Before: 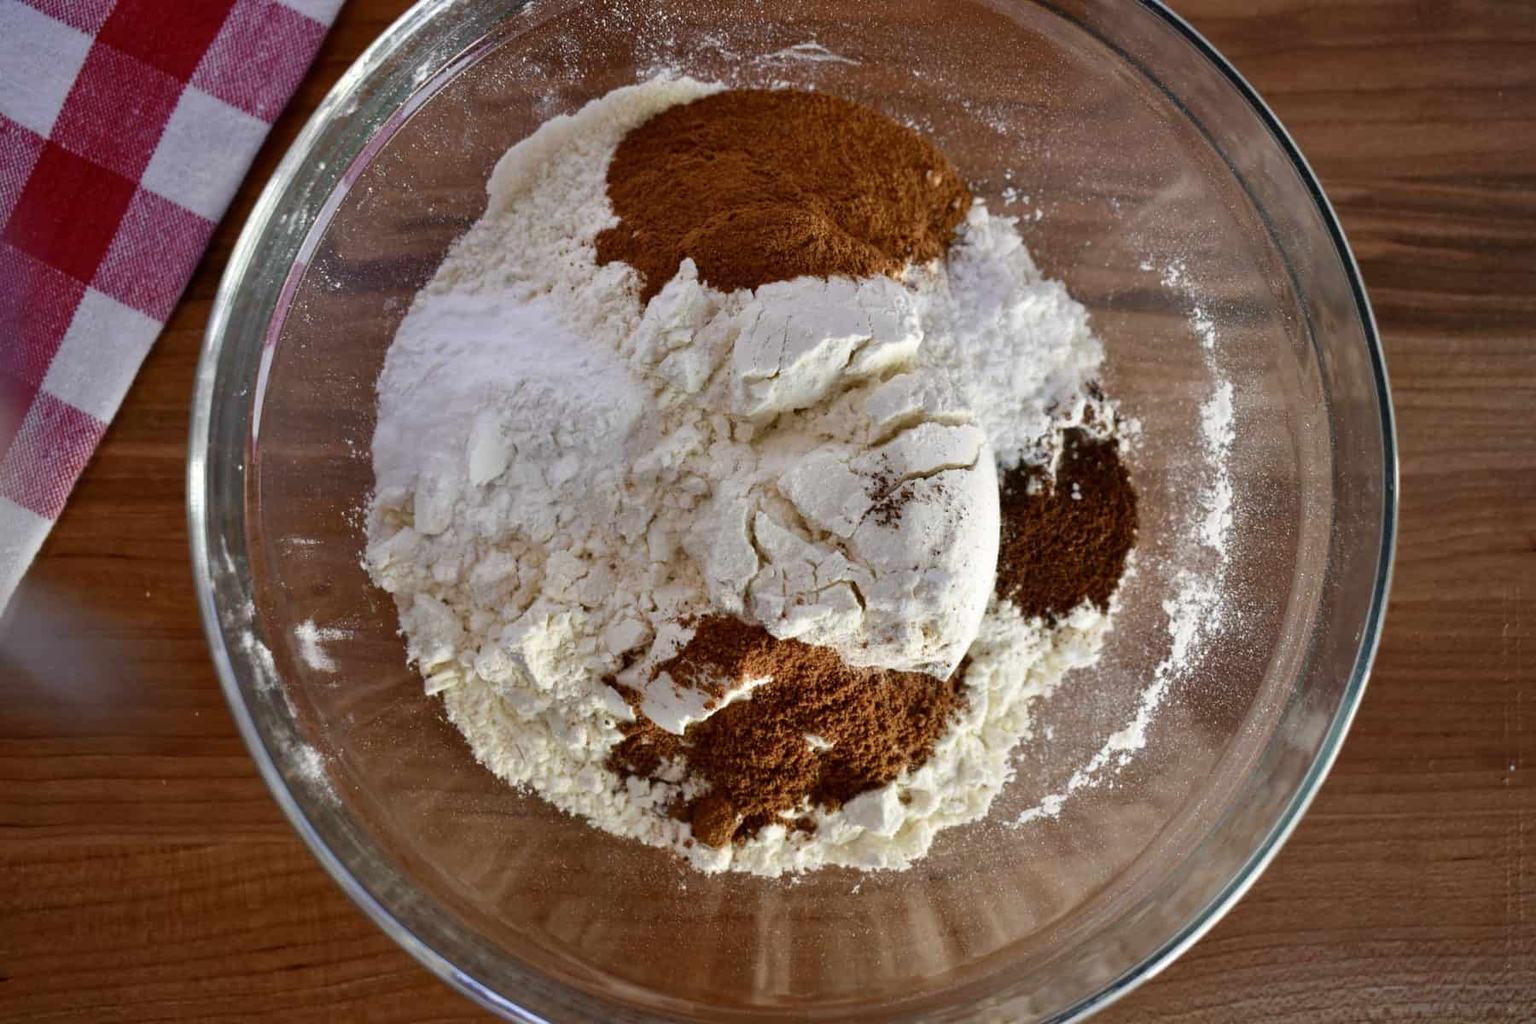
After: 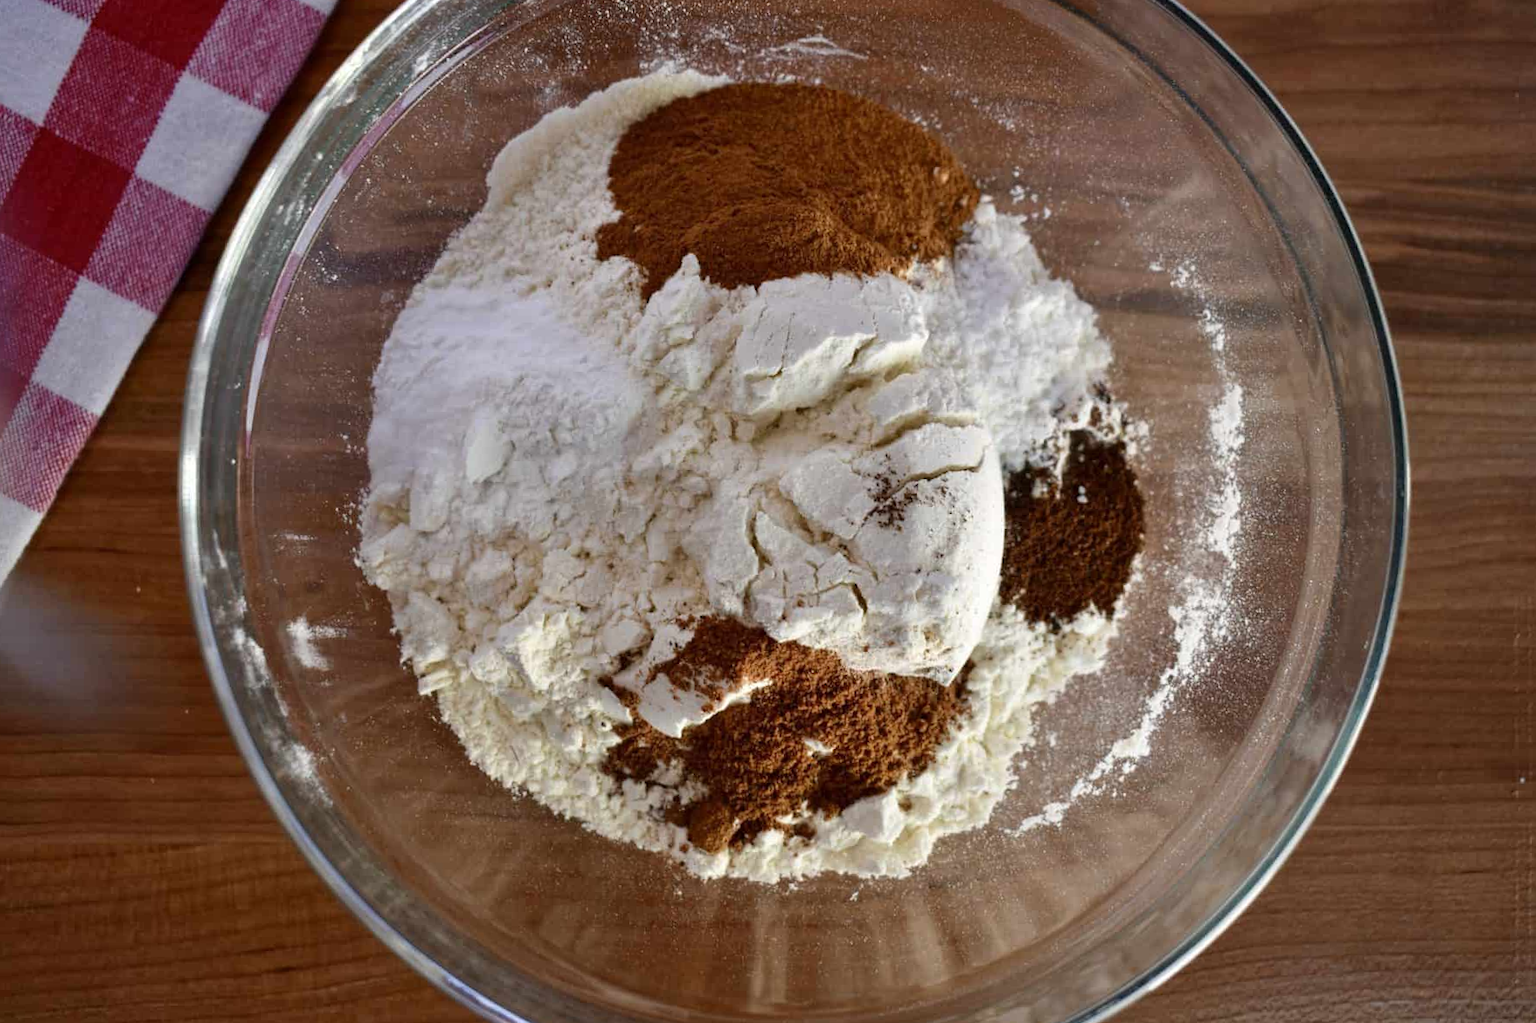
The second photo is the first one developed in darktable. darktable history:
crop and rotate: angle -0.596°
